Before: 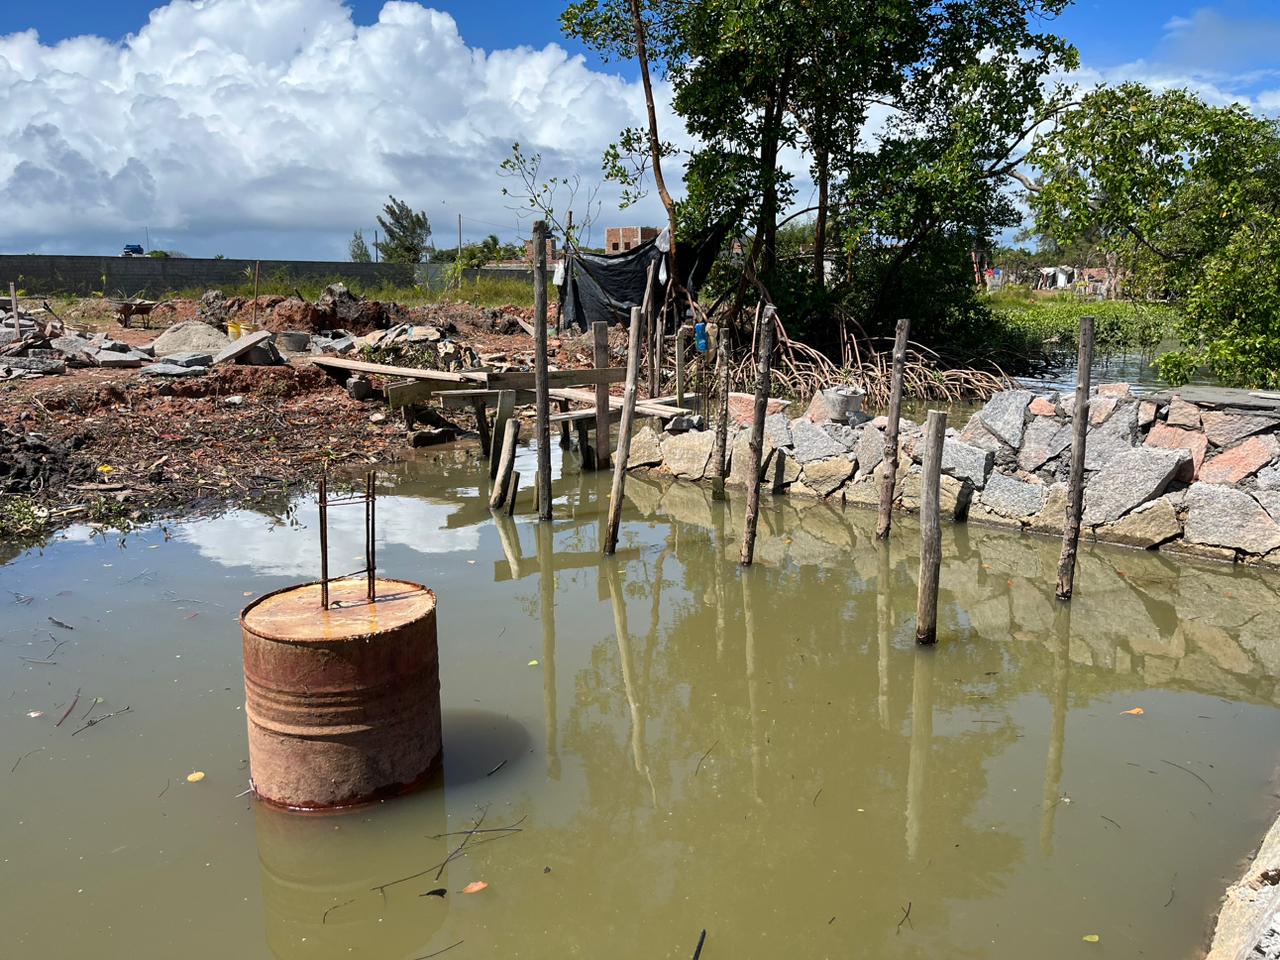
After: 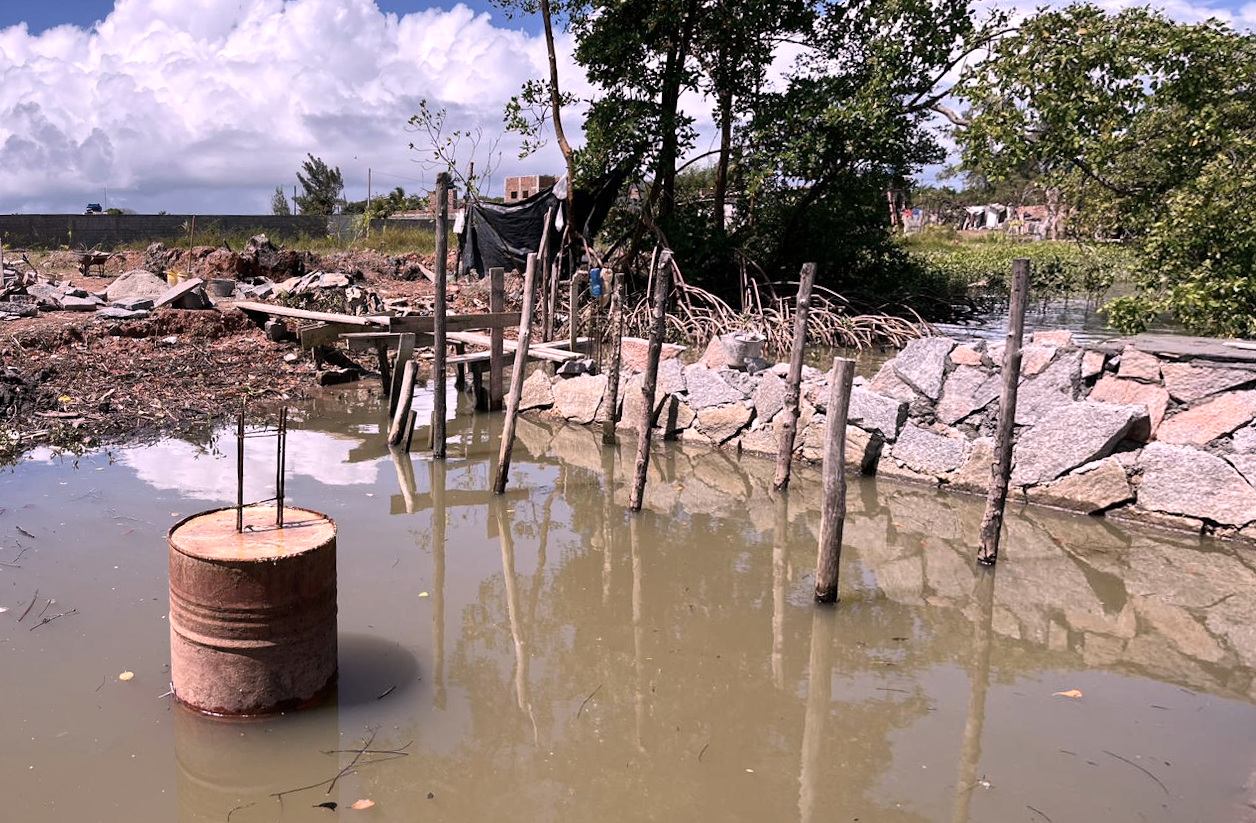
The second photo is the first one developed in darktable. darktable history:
white balance: red 1.188, blue 1.11
rotate and perspective: rotation 1.69°, lens shift (vertical) -0.023, lens shift (horizontal) -0.291, crop left 0.025, crop right 0.988, crop top 0.092, crop bottom 0.842
contrast brightness saturation: contrast 0.1, saturation -0.3
